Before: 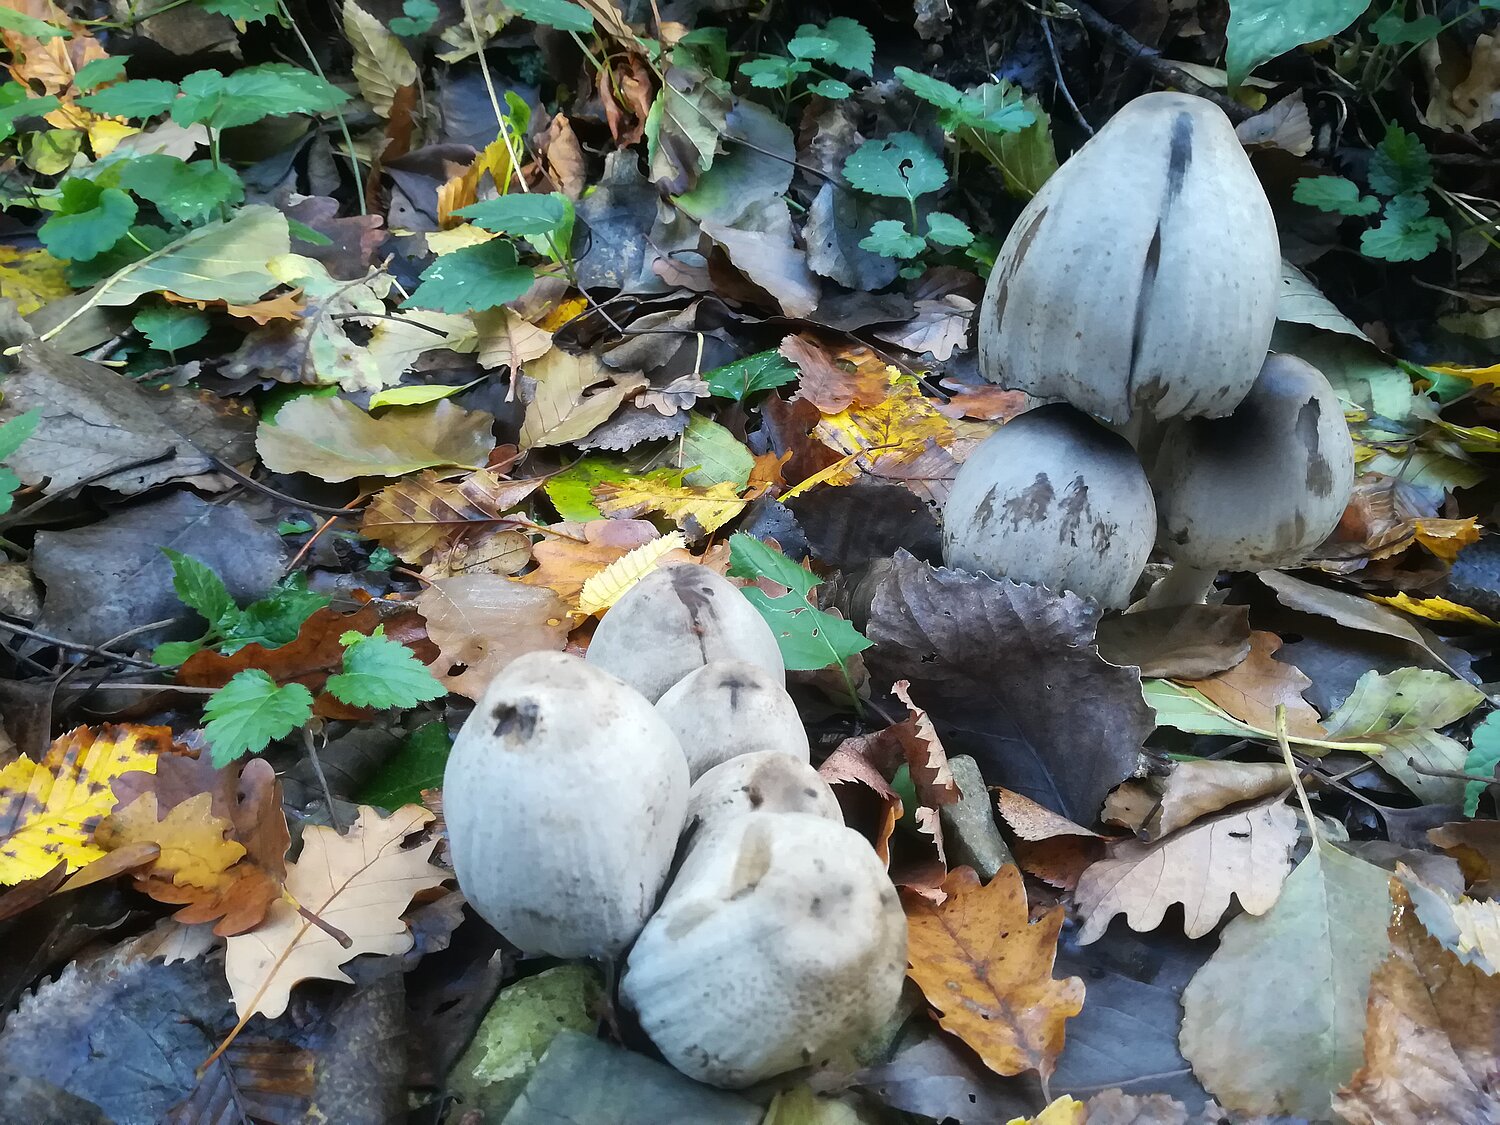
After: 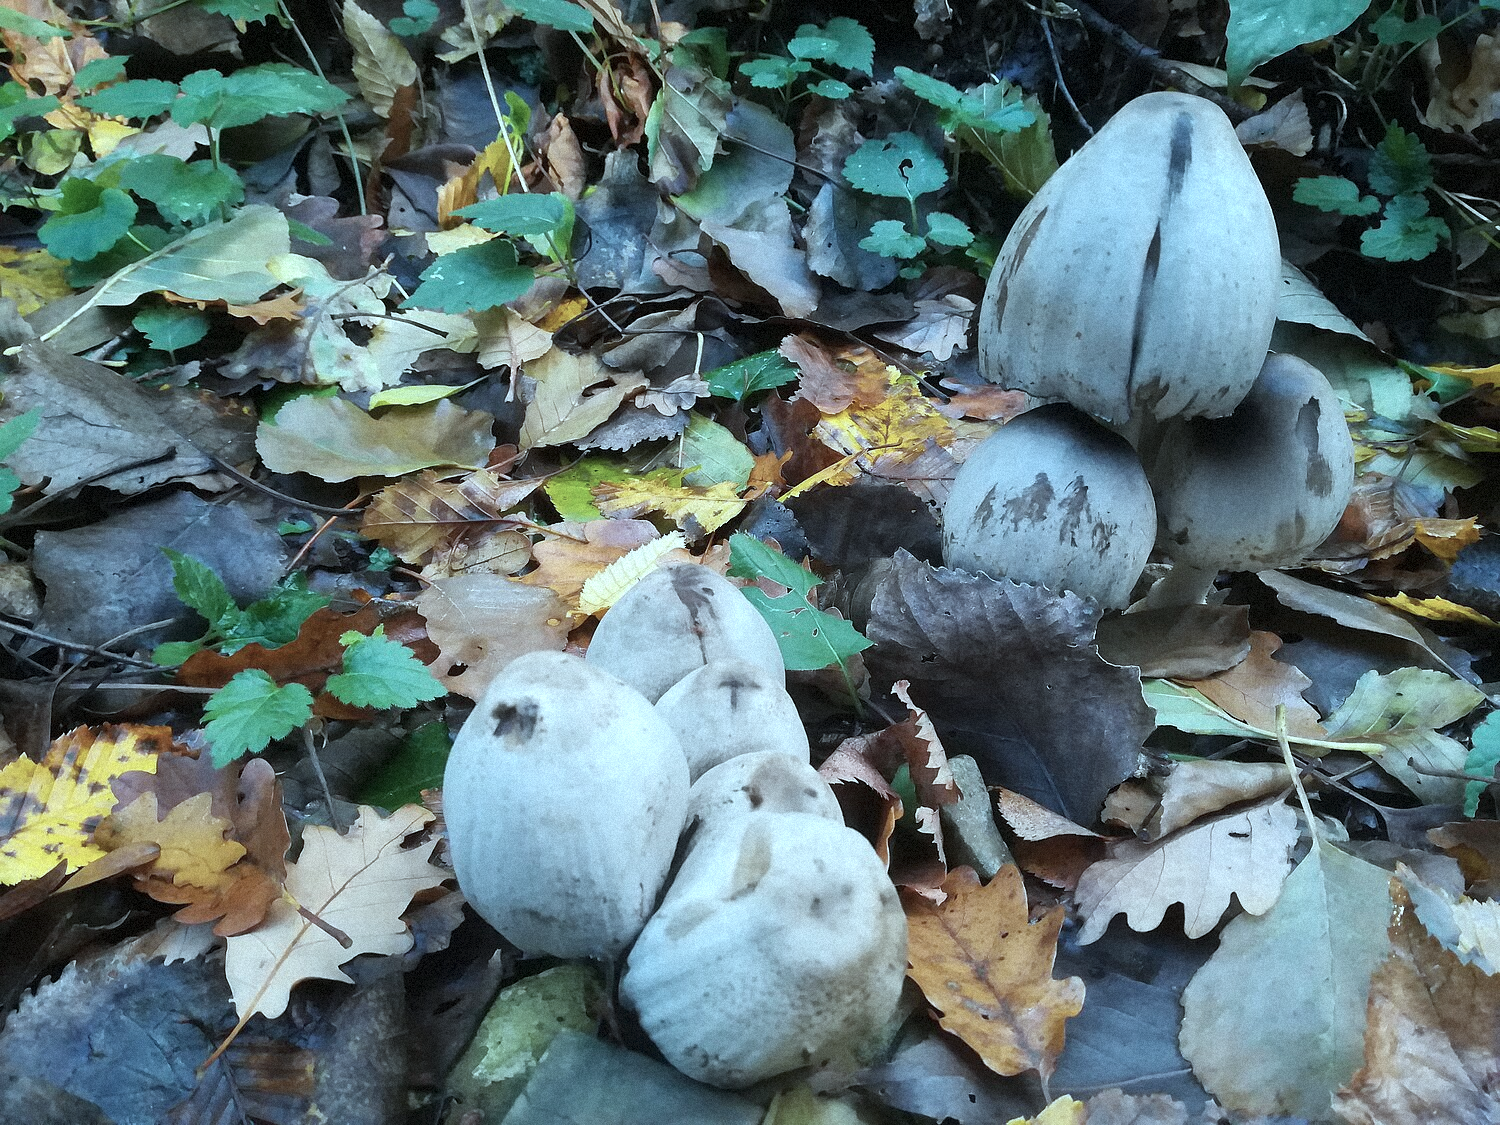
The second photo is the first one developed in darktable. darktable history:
color balance rgb: perceptual saturation grading › global saturation 10%, global vibrance 10%
color correction: highlights a* -12.64, highlights b* -18.1, saturation 0.7
grain: mid-tones bias 0%
